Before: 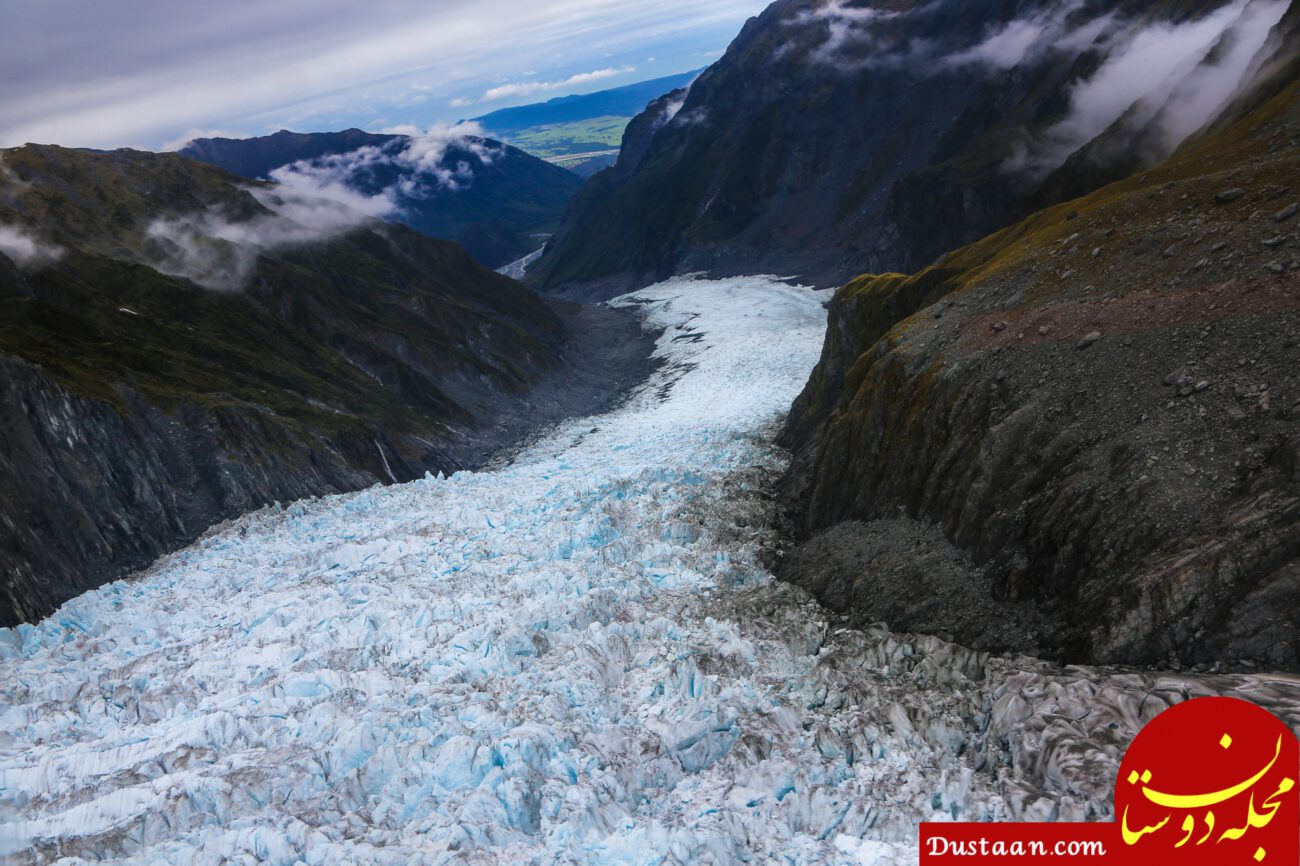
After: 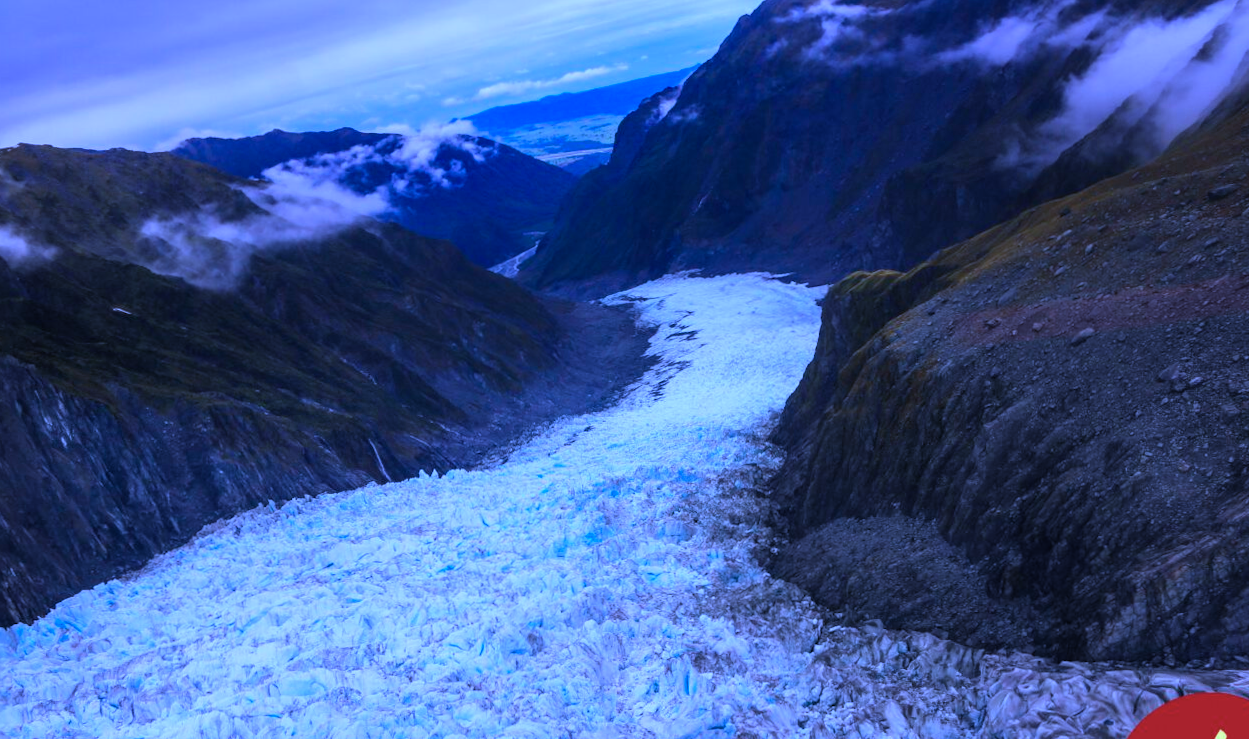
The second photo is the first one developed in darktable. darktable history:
crop and rotate: angle 0.2°, left 0.275%, right 3.127%, bottom 14.18%
color calibration: output R [1.063, -0.012, -0.003, 0], output B [-0.079, 0.047, 1, 0], illuminant custom, x 0.46, y 0.43, temperature 2642.66 K
contrast brightness saturation: saturation -0.04
